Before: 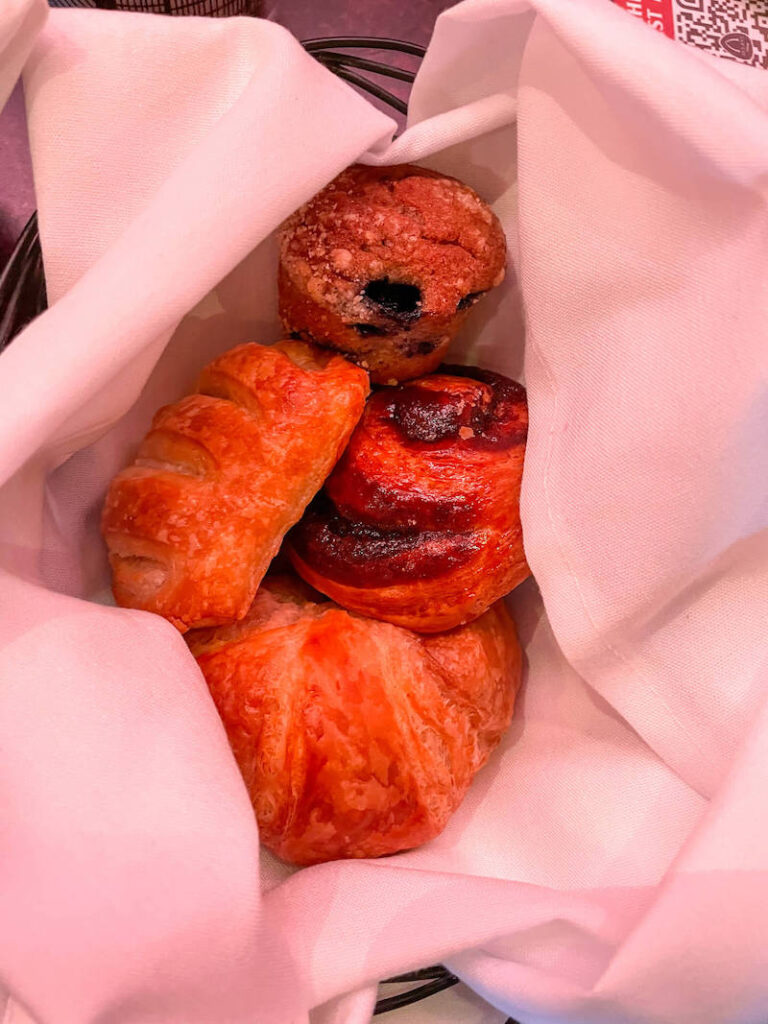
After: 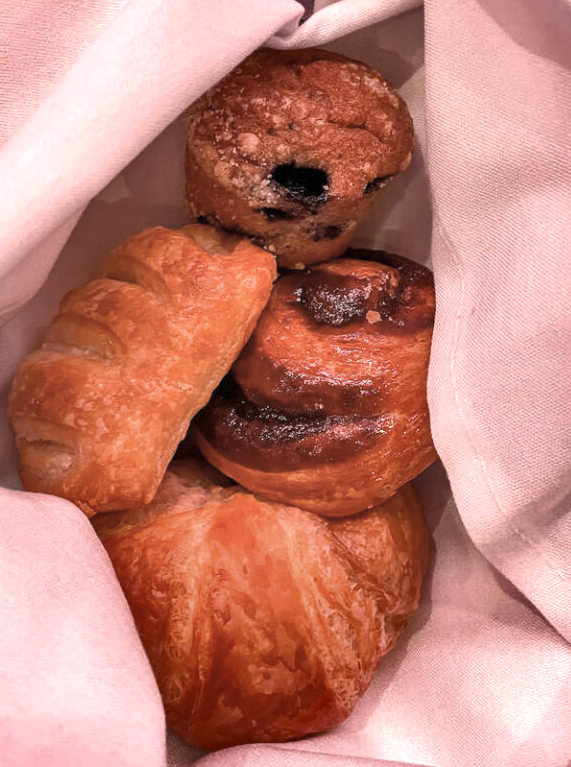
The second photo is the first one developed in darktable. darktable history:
shadows and highlights: white point adjustment -3.61, highlights -63.32, soften with gaussian
crop and rotate: left 12.195%, top 11.361%, right 13.331%, bottom 13.672%
color correction: highlights b* -0.03, saturation 0.579
exposure: exposure 0.583 EV, compensate exposure bias true, compensate highlight preservation false
